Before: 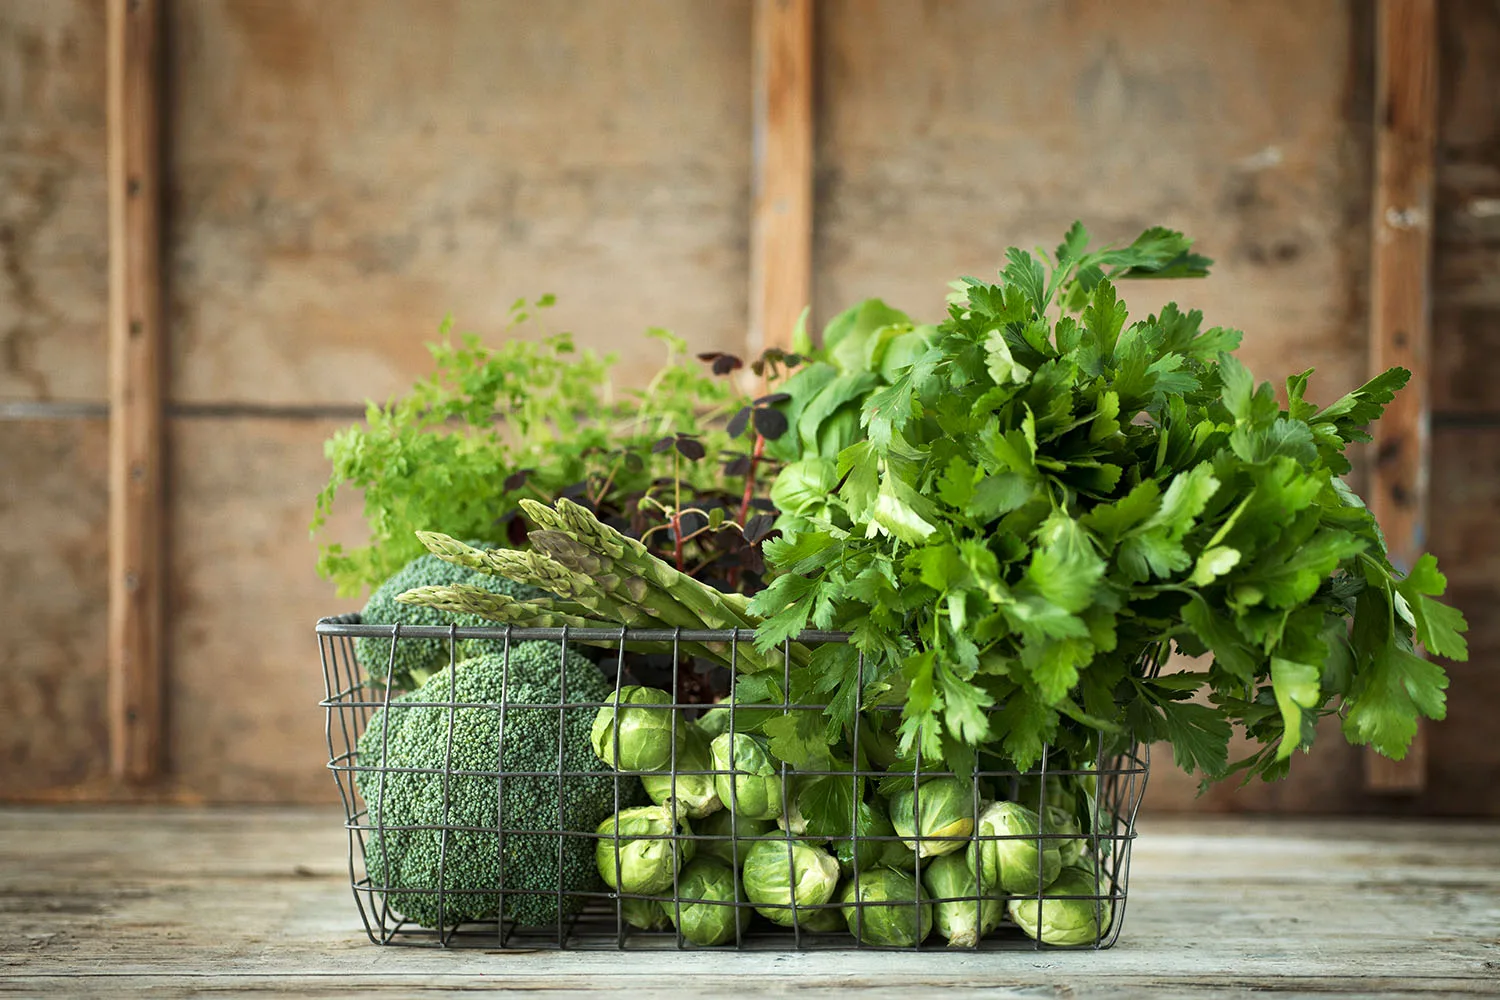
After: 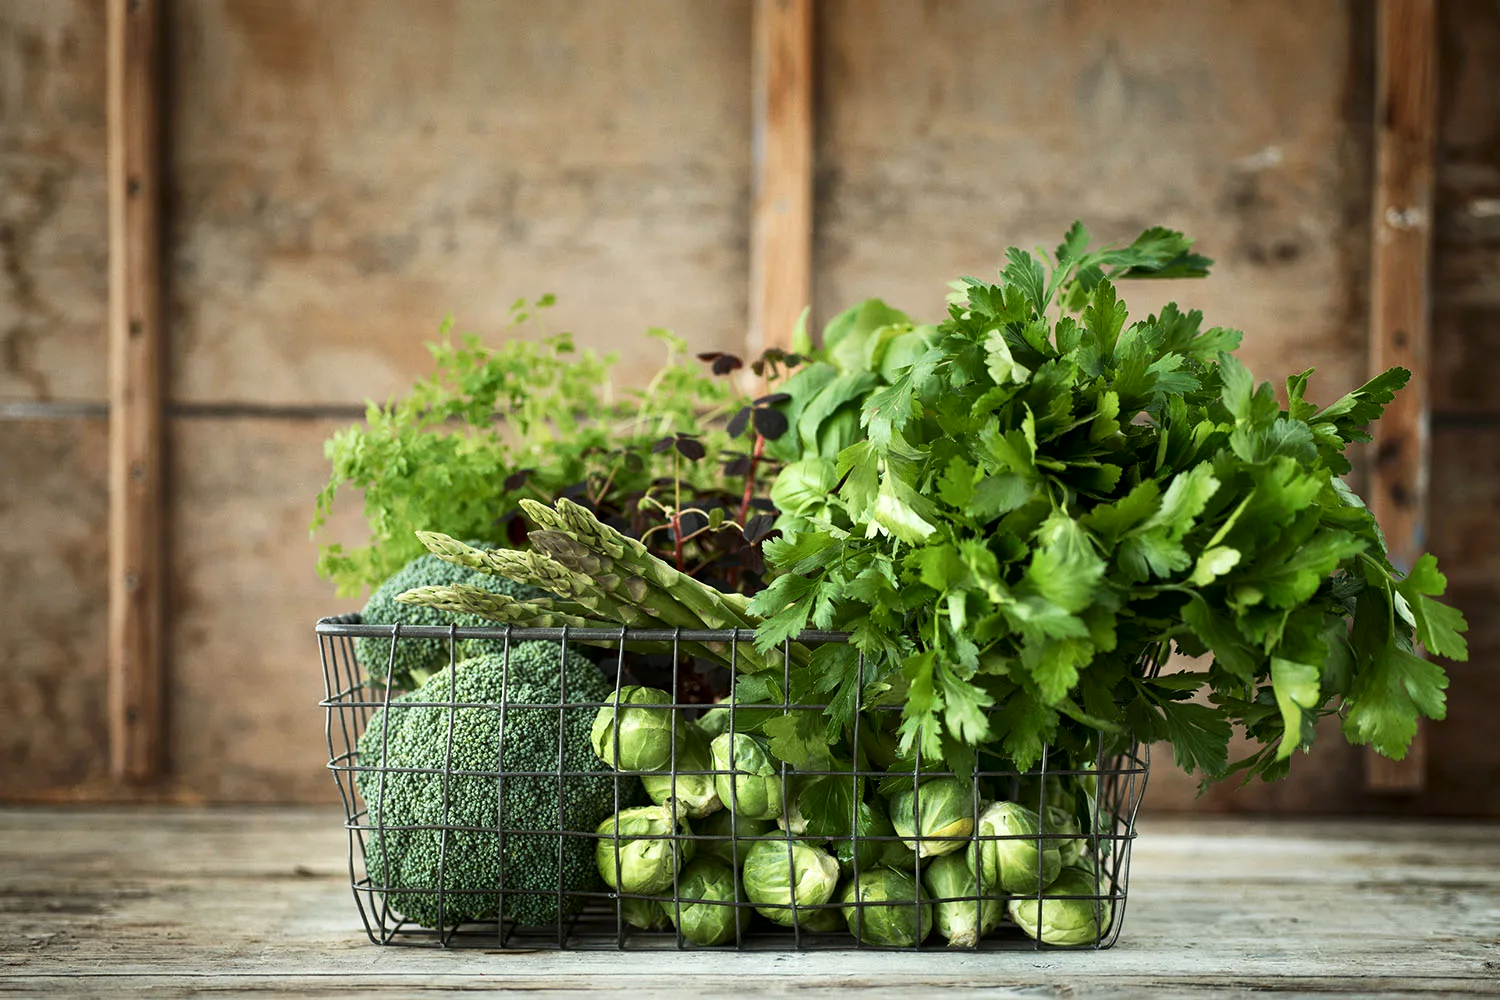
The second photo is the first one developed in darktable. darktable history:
color correction: highlights b* -0.013, saturation 0.816
contrast brightness saturation: contrast 0.126, brightness -0.052, saturation 0.152
local contrast: mode bilateral grid, contrast 15, coarseness 36, detail 104%, midtone range 0.2
